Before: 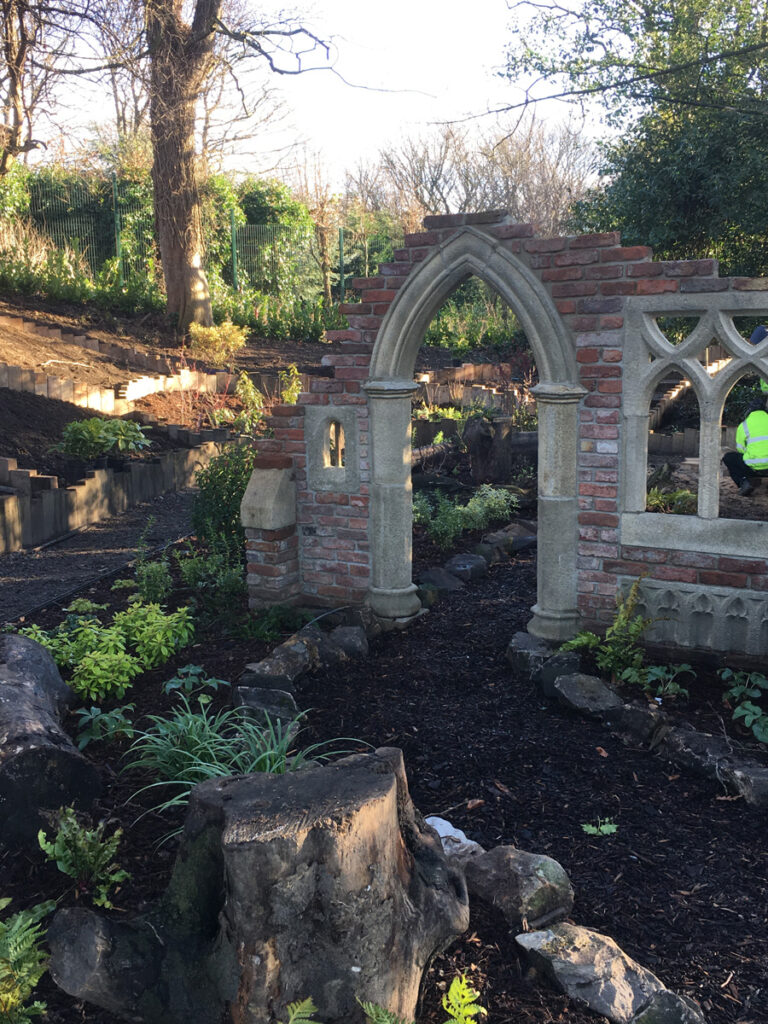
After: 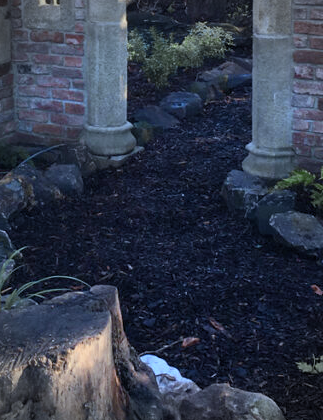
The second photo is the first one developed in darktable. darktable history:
shadows and highlights: shadows -10, white point adjustment 1.5, highlights 10
levels: levels [0.018, 0.493, 1]
vignetting: fall-off radius 31.48%, brightness -0.472
white balance: red 0.926, green 1.003, blue 1.133
color zones: curves: ch0 [(0.004, 0.305) (0.261, 0.623) (0.389, 0.399) (0.708, 0.571) (0.947, 0.34)]; ch1 [(0.025, 0.645) (0.229, 0.584) (0.326, 0.551) (0.484, 0.262) (0.757, 0.643)]
crop: left 37.221%, top 45.169%, right 20.63%, bottom 13.777%
